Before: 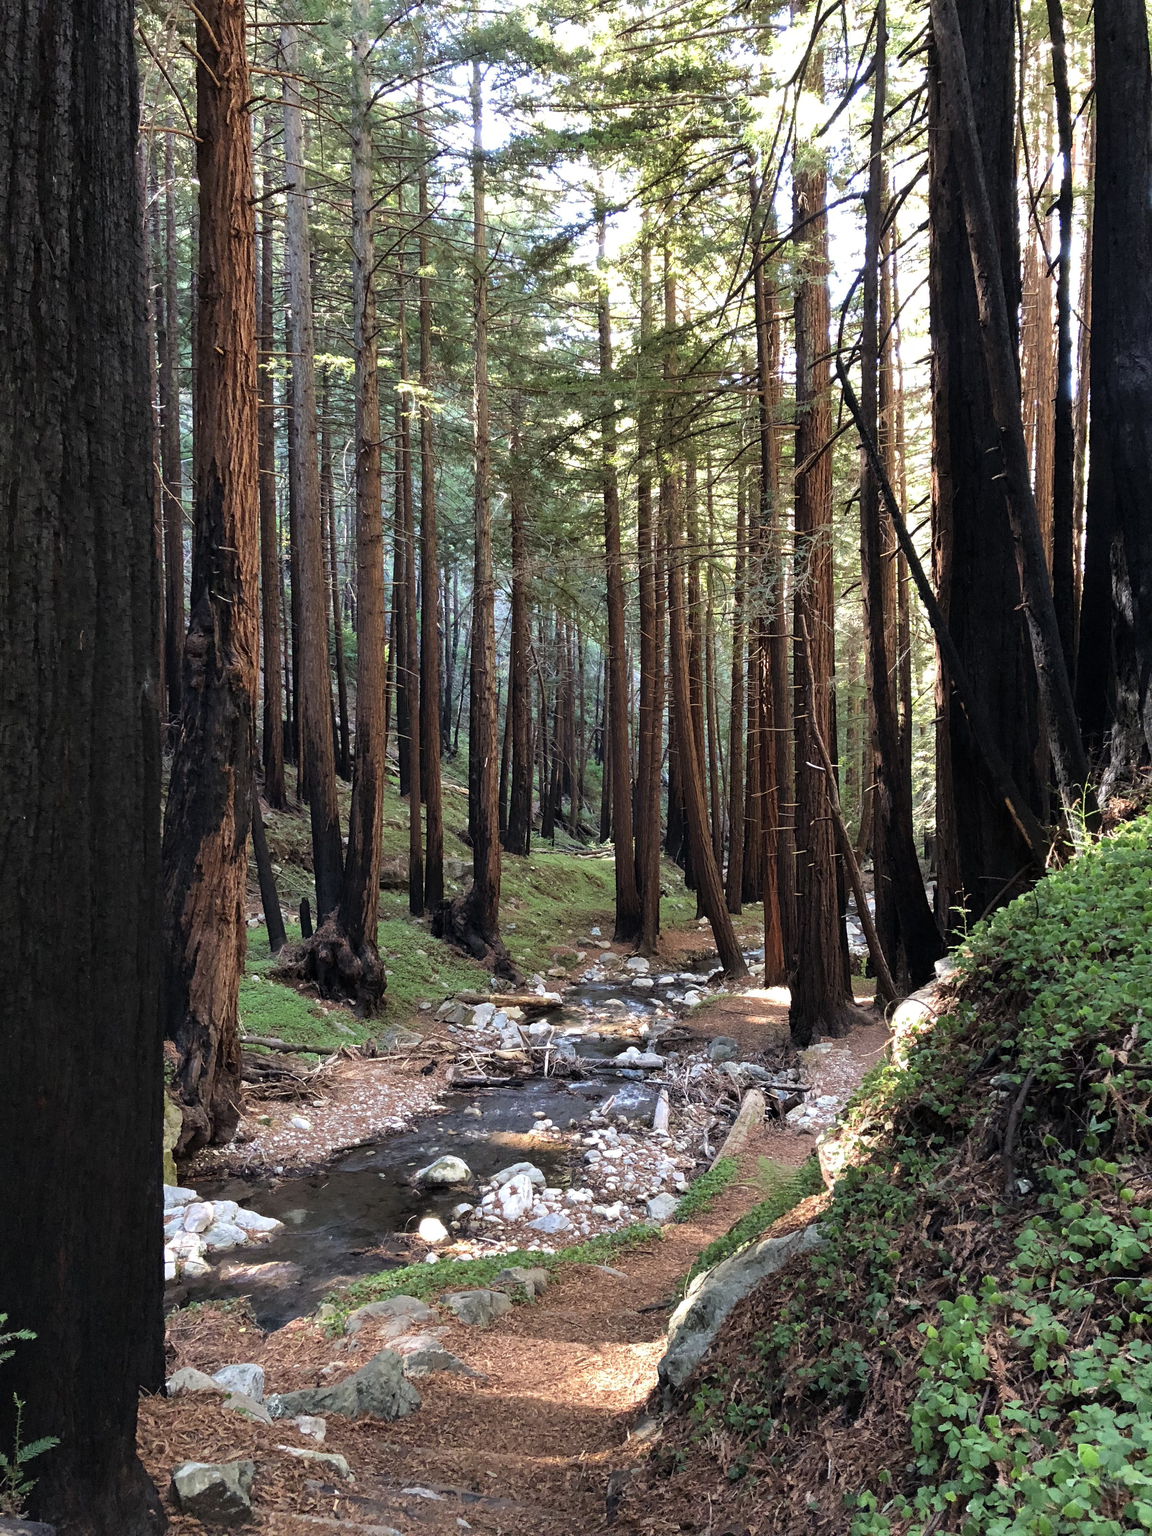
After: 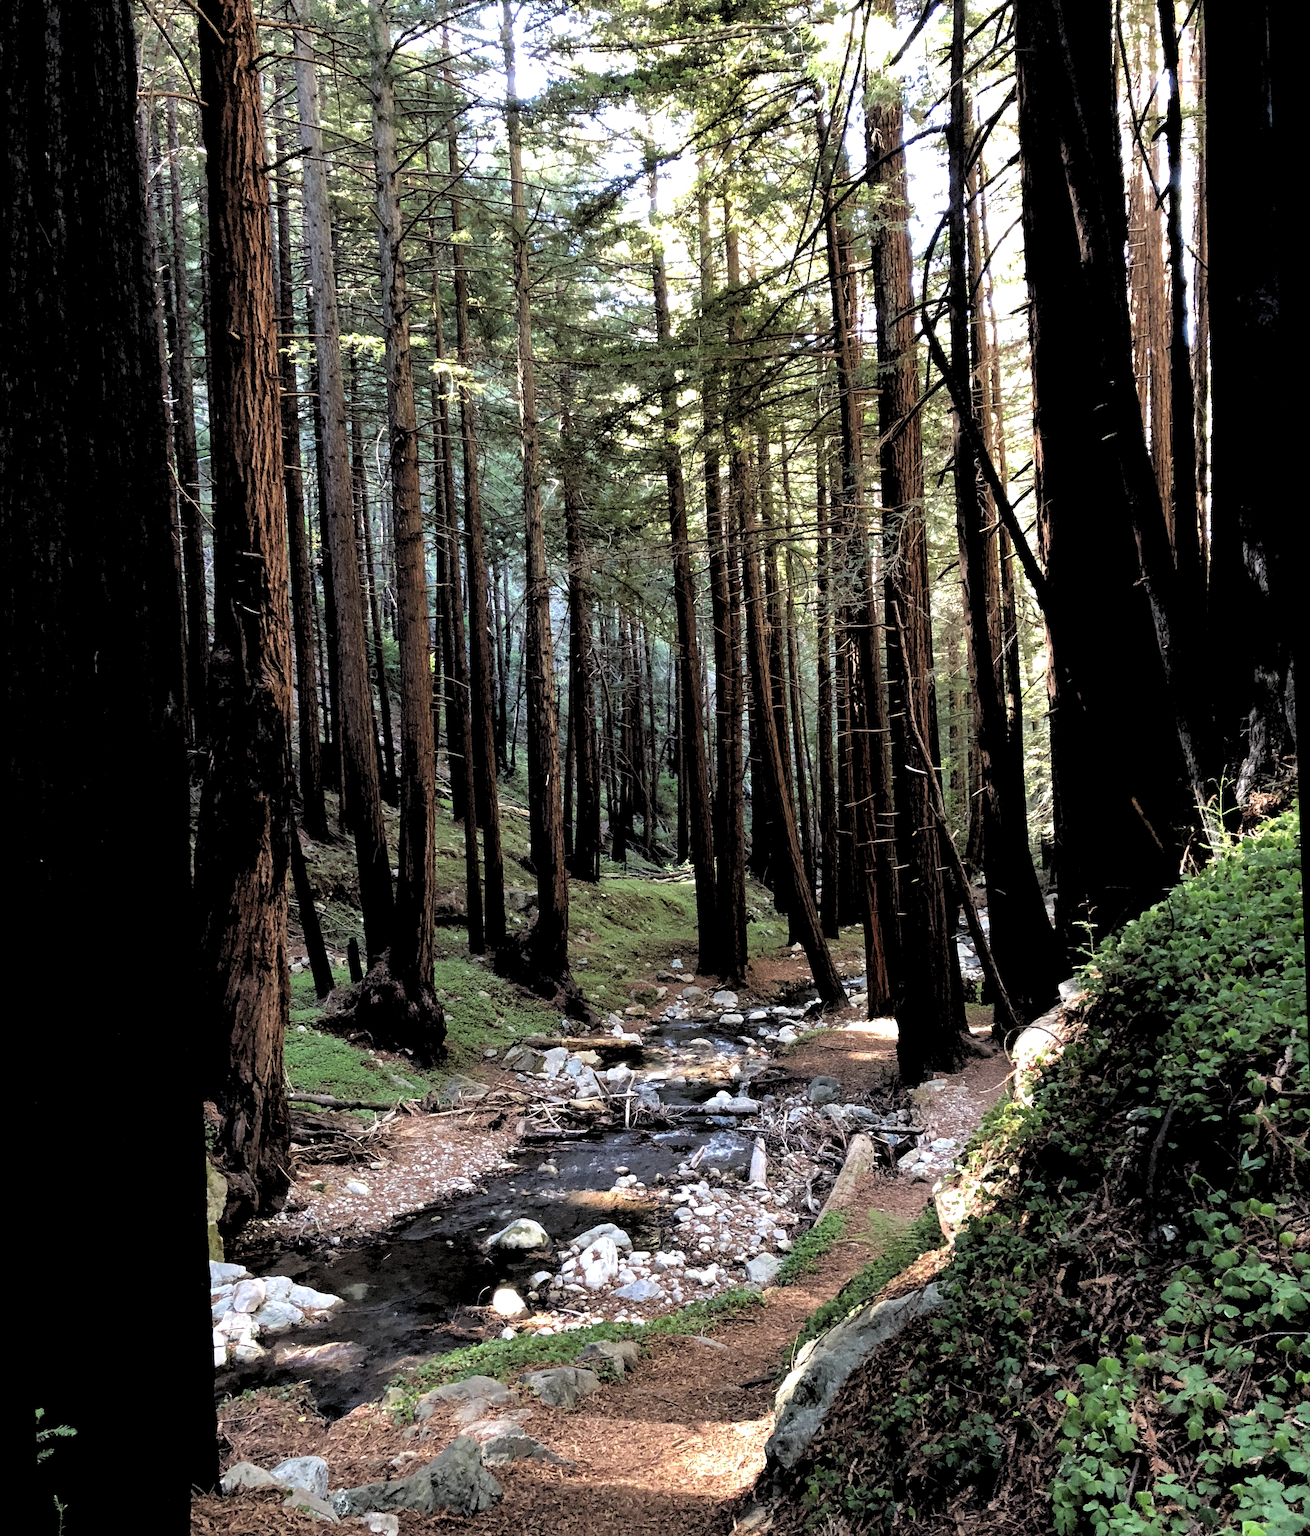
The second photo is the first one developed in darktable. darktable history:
rotate and perspective: rotation -2.22°, lens shift (horizontal) -0.022, automatic cropping off
rgb levels: levels [[0.034, 0.472, 0.904], [0, 0.5, 1], [0, 0.5, 1]]
crop: left 1.507%, top 6.147%, right 1.379%, bottom 6.637%
